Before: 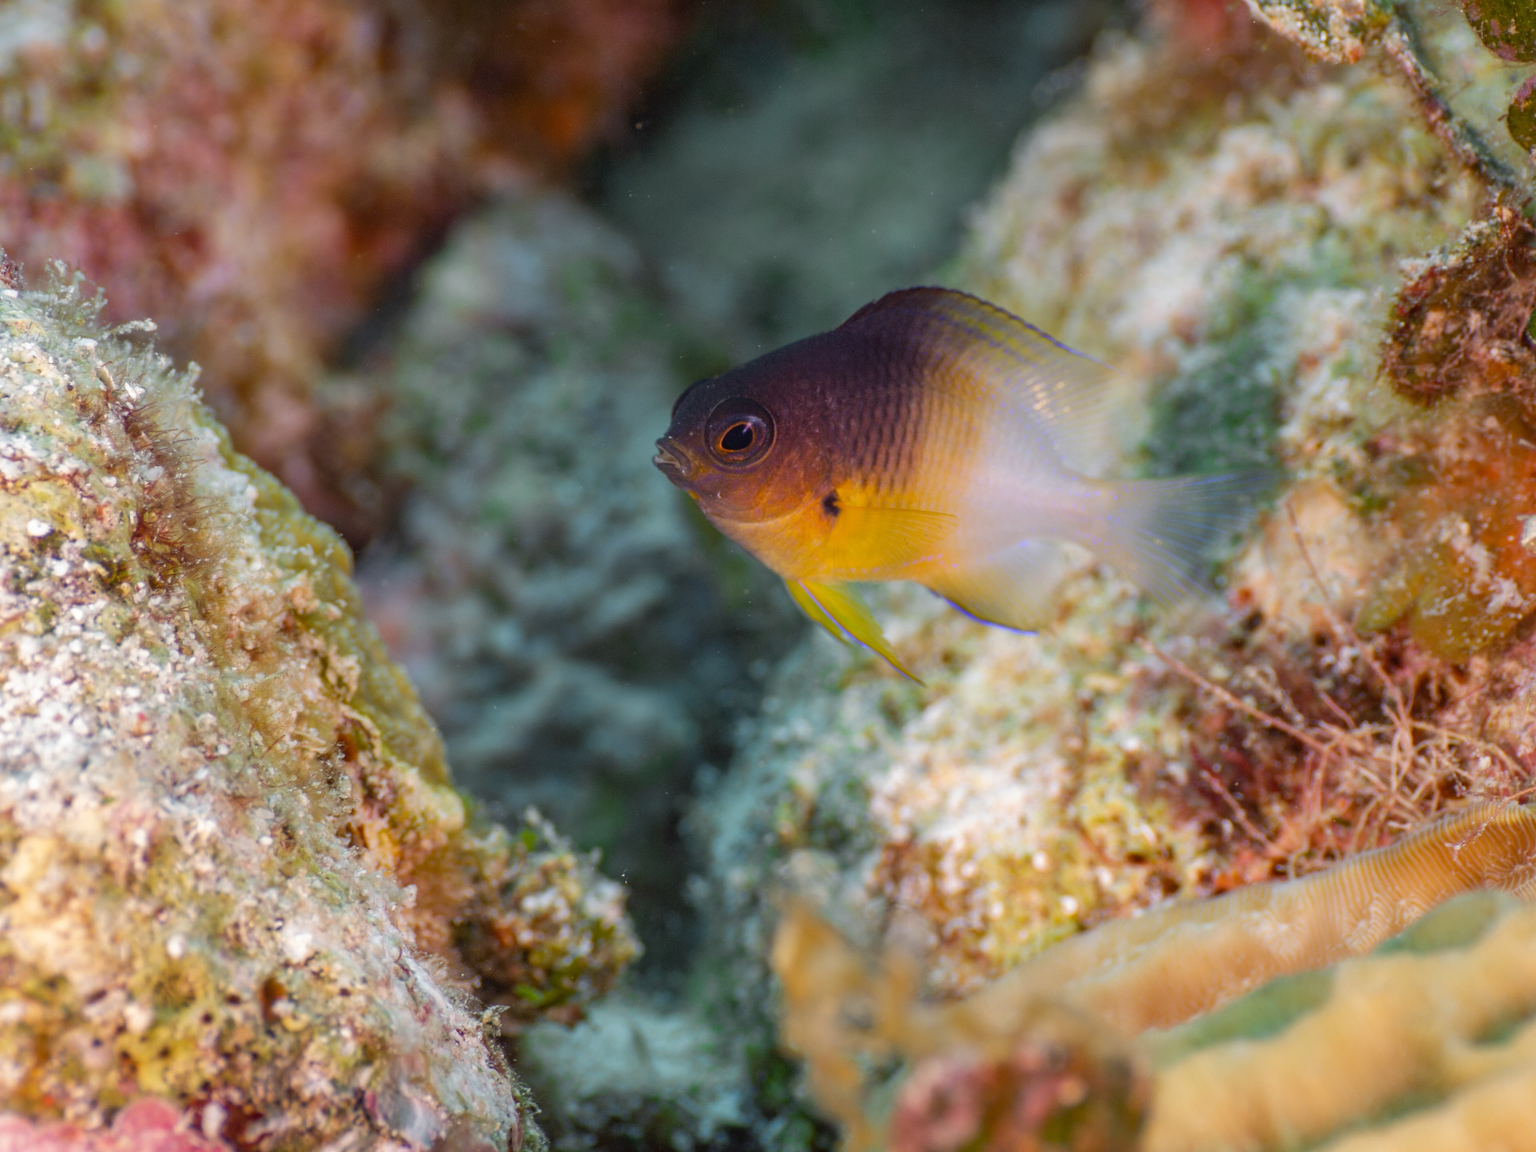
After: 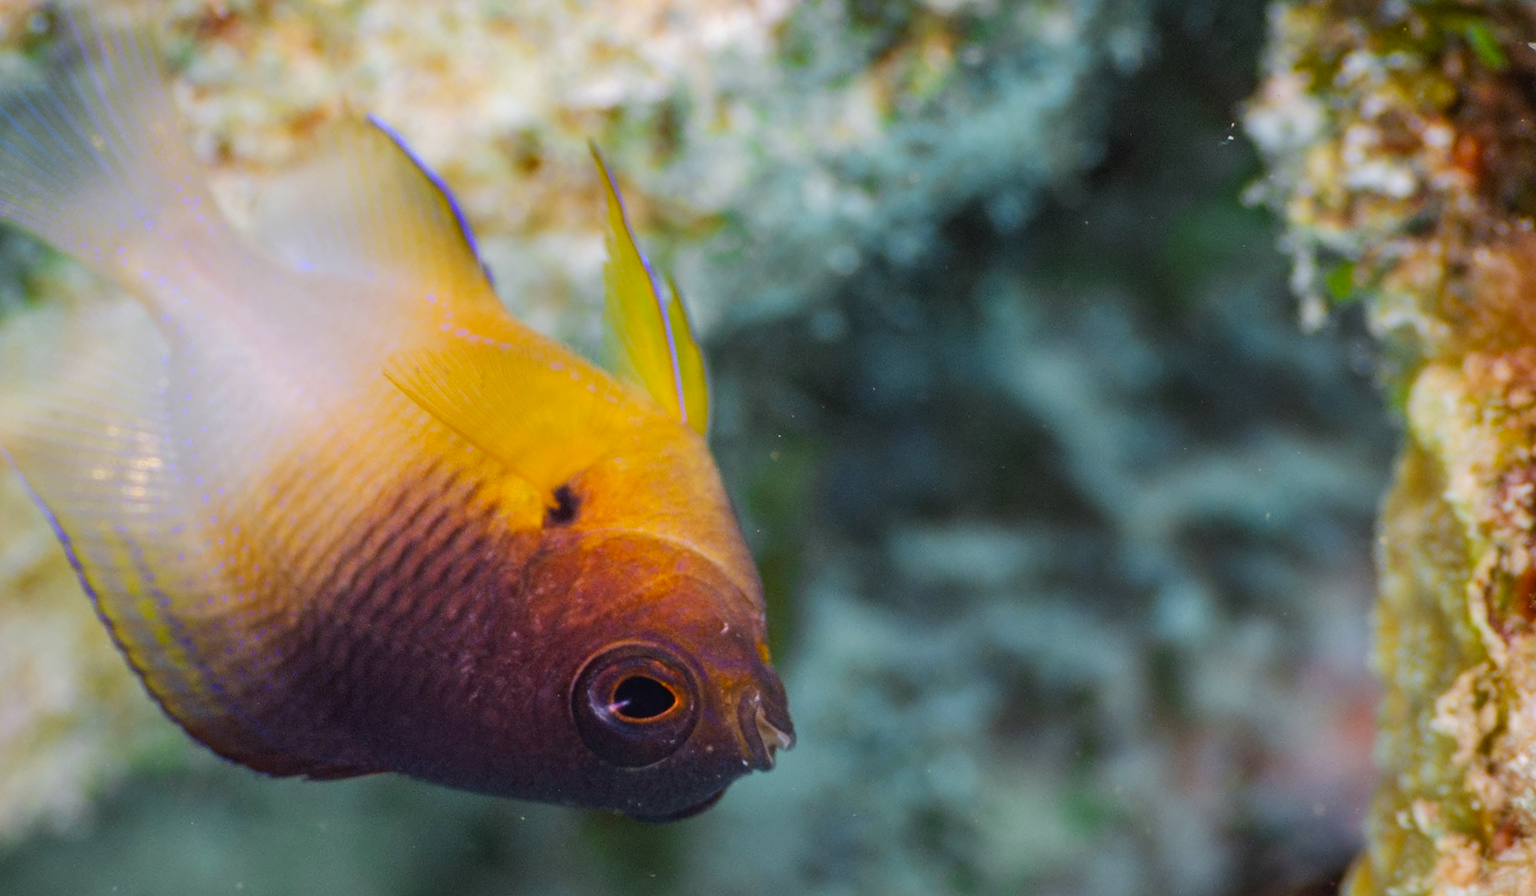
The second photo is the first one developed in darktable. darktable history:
crop and rotate: angle 148.29°, left 9.188%, top 15.639%, right 4.454%, bottom 17.126%
tone curve: curves: ch0 [(0, 0.015) (0.037, 0.032) (0.131, 0.113) (0.275, 0.26) (0.497, 0.531) (0.617, 0.663) (0.704, 0.748) (0.813, 0.842) (0.911, 0.931) (0.997, 1)]; ch1 [(0, 0) (0.301, 0.3) (0.444, 0.438) (0.493, 0.494) (0.501, 0.499) (0.534, 0.543) (0.582, 0.605) (0.658, 0.687) (0.746, 0.79) (1, 1)]; ch2 [(0, 0) (0.246, 0.234) (0.36, 0.356) (0.415, 0.426) (0.476, 0.492) (0.502, 0.499) (0.525, 0.513) (0.533, 0.534) (0.586, 0.598) (0.634, 0.643) (0.706, 0.717) (0.853, 0.83) (1, 0.951)], preserve colors none
